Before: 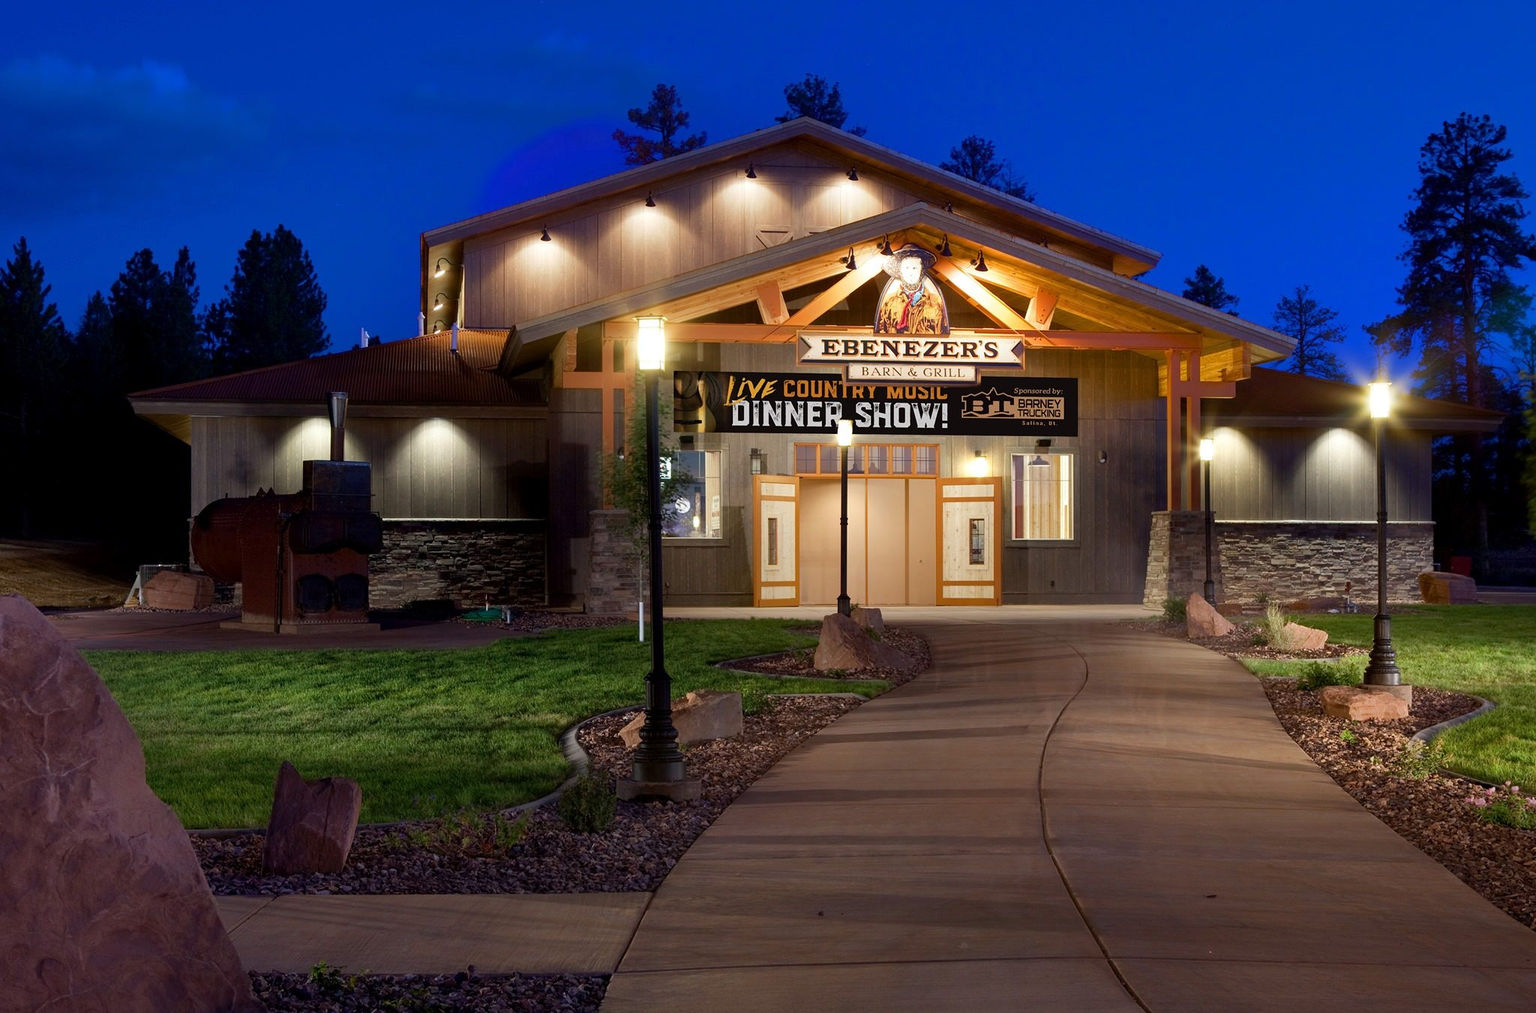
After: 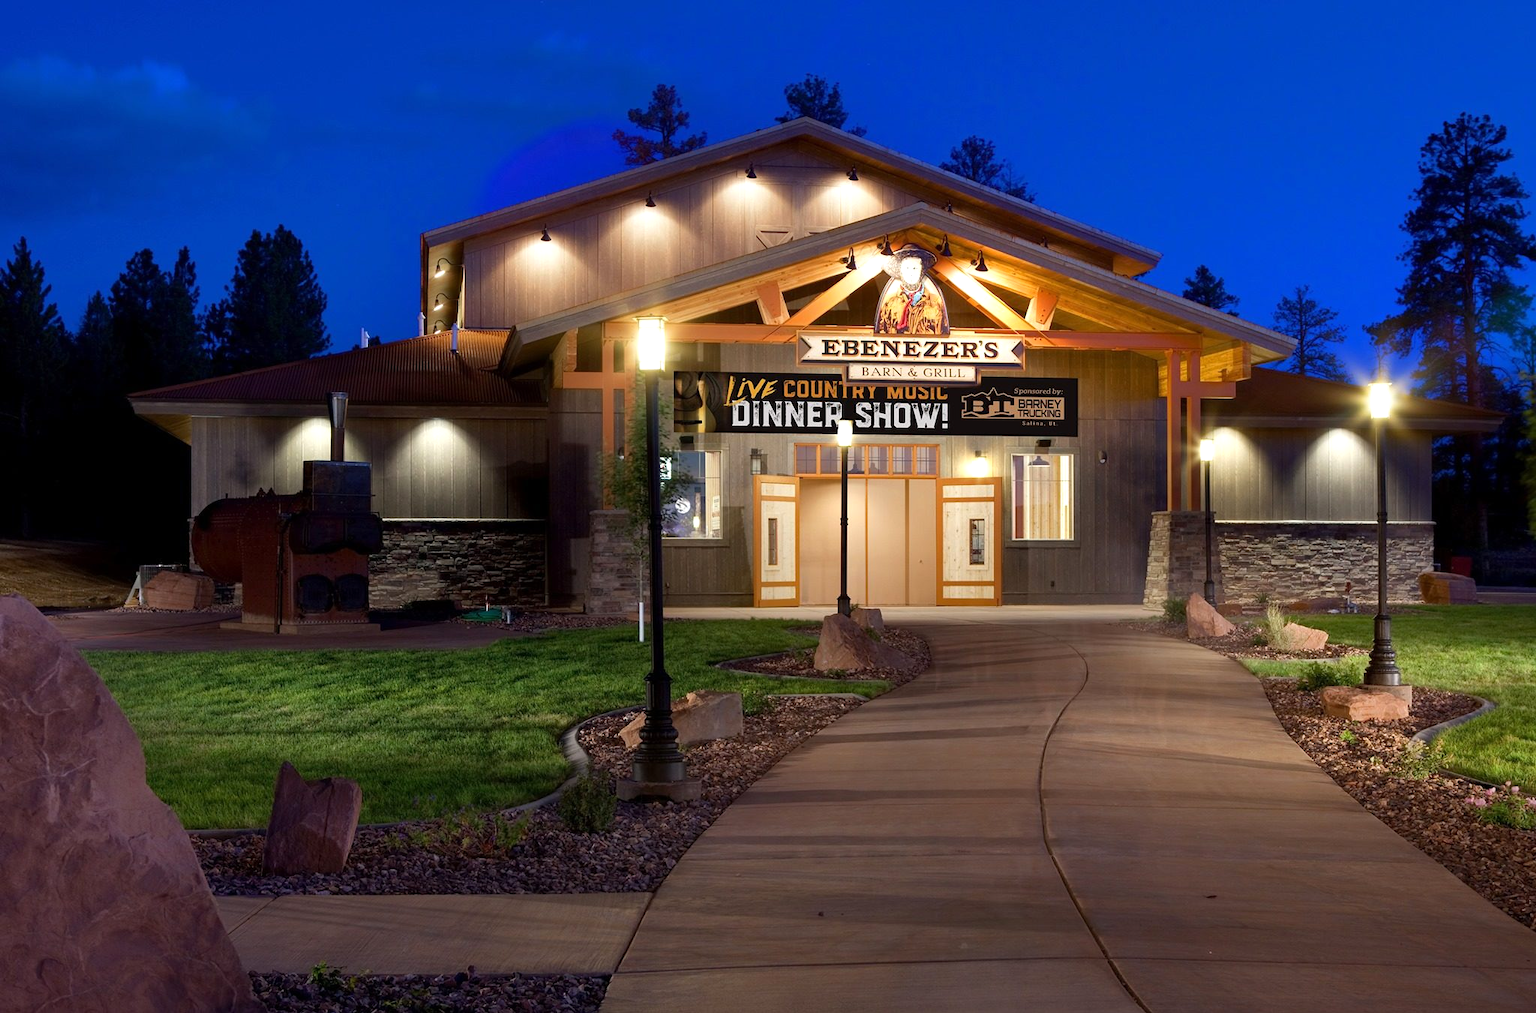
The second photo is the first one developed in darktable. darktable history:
exposure: exposure 0.207 EV, compensate highlight preservation false
tone equalizer: on, module defaults
